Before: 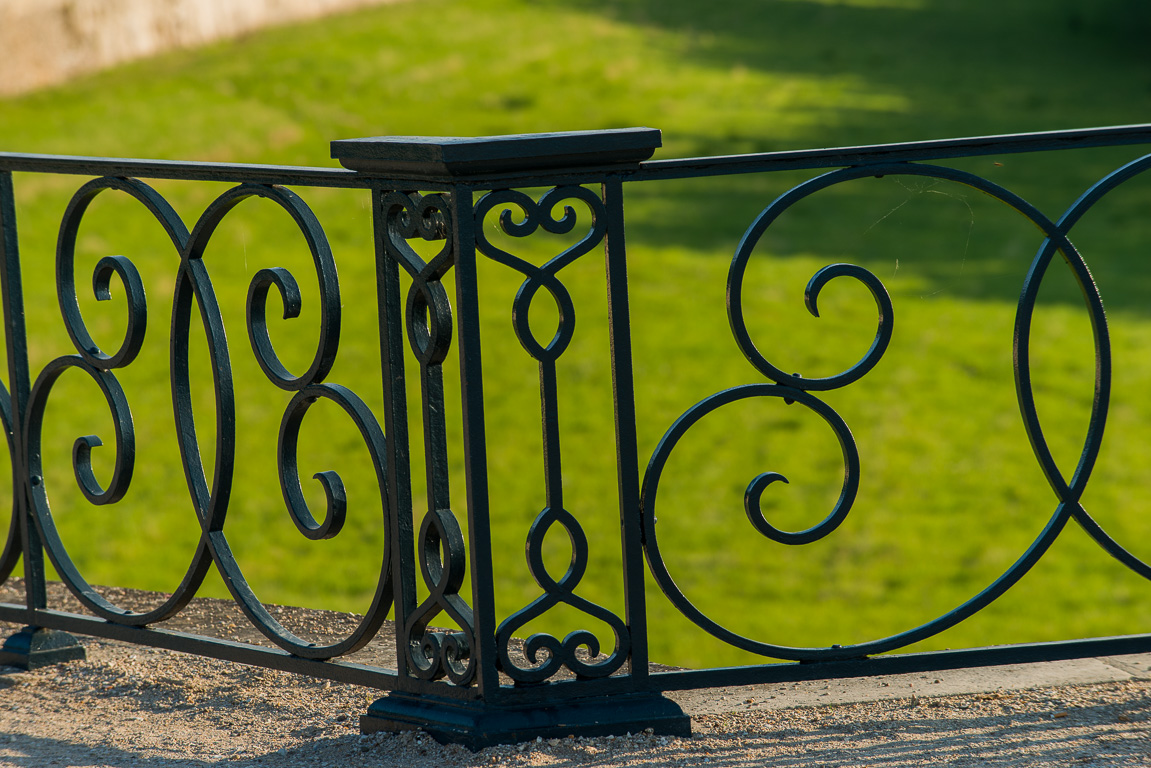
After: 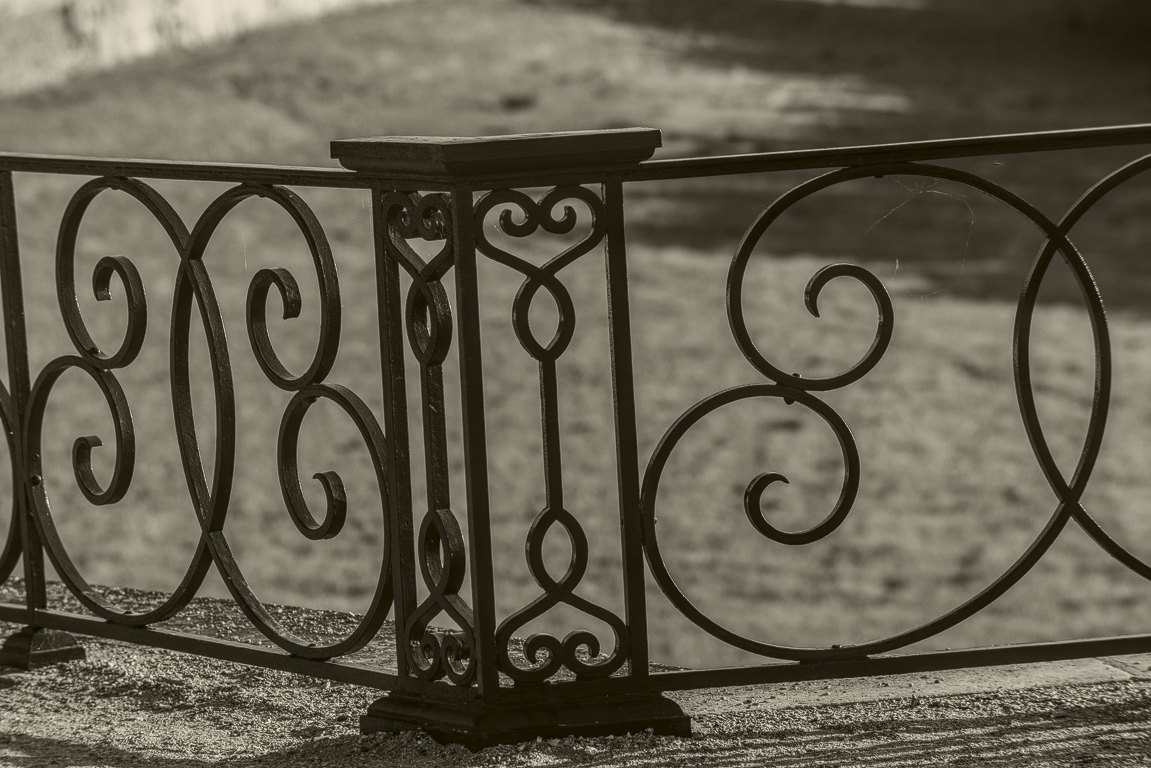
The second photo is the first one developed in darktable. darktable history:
colorize: hue 41.44°, saturation 22%, source mix 60%, lightness 10.61%
exposure: black level correction 0, exposure 0.9 EV, compensate exposure bias true, compensate highlight preservation false
contrast brightness saturation: contrast 0.1, brightness -0.26, saturation 0.14
local contrast: highlights 79%, shadows 56%, detail 175%, midtone range 0.428
